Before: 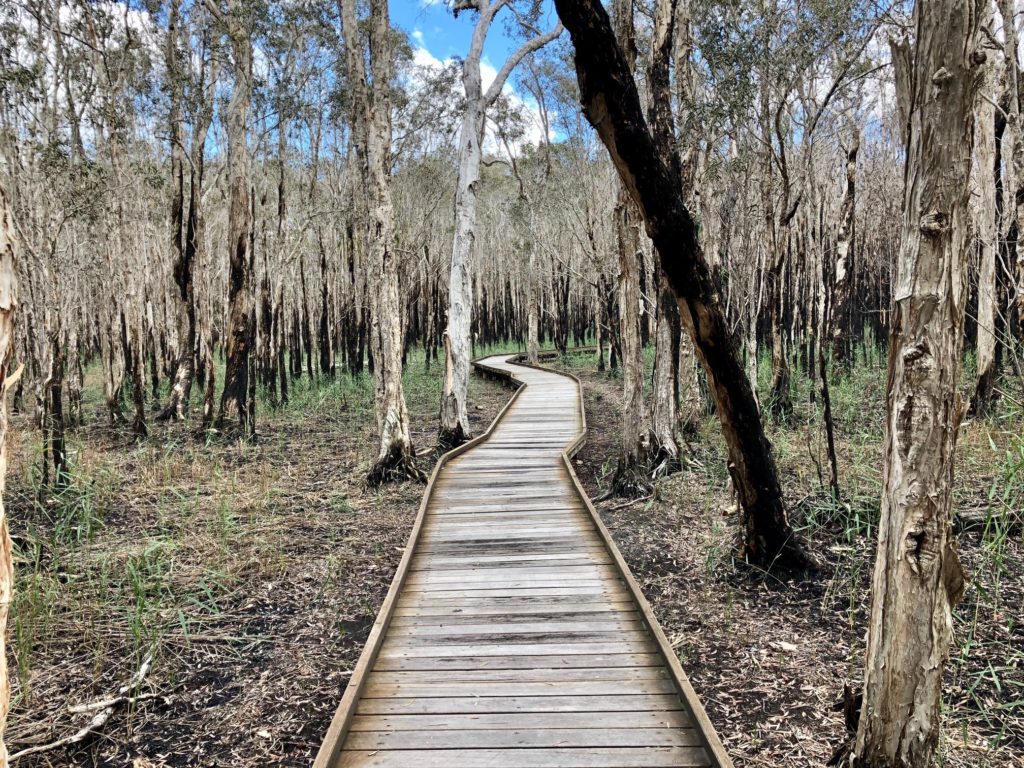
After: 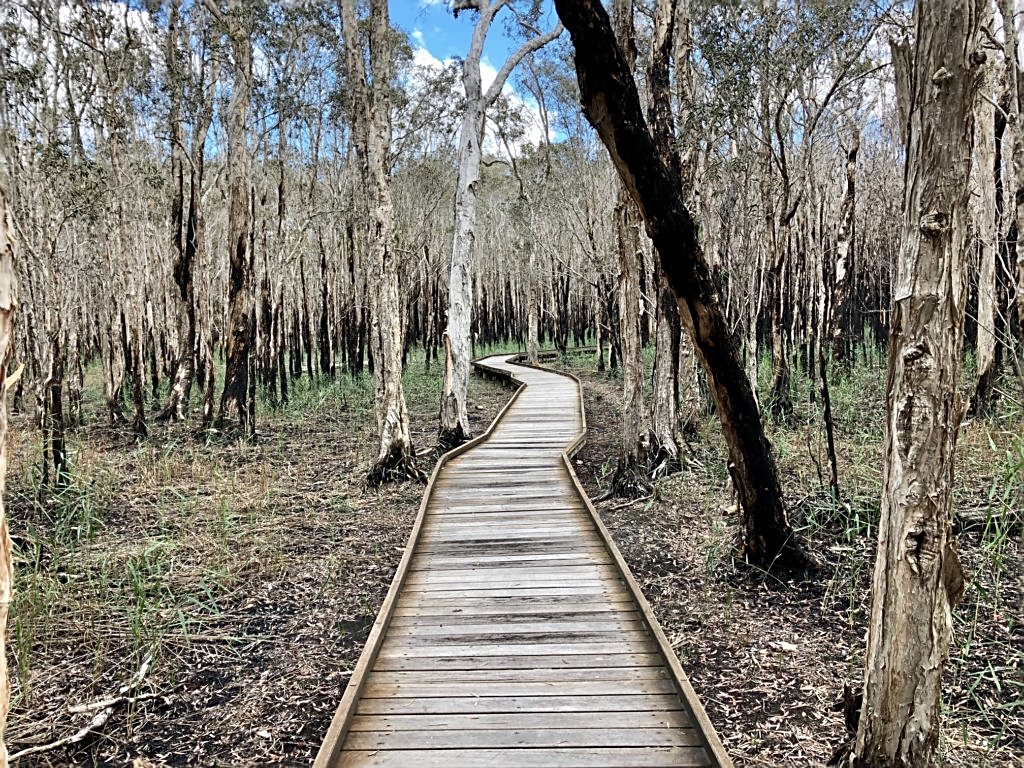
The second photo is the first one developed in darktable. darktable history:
sharpen: on, module defaults
contrast brightness saturation: contrast 0.01, saturation -0.05
